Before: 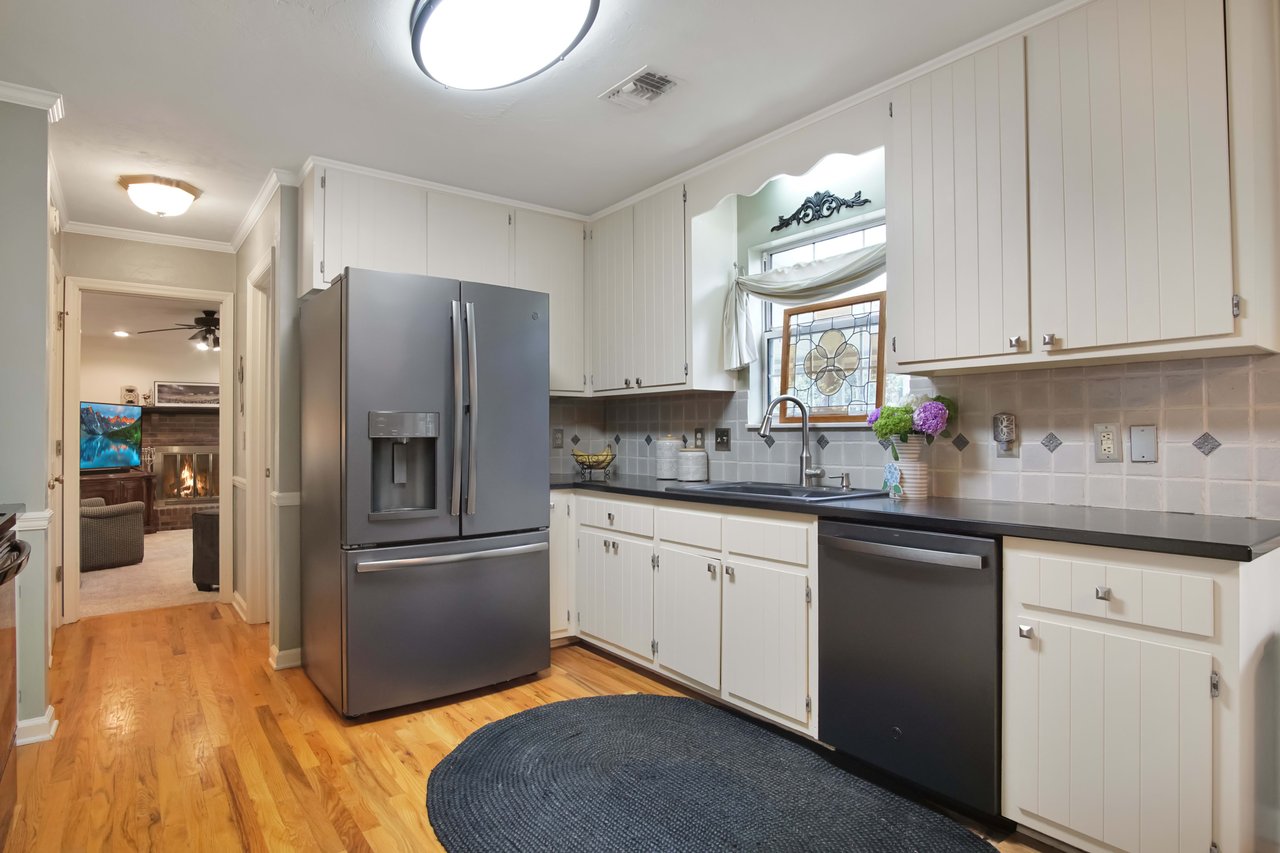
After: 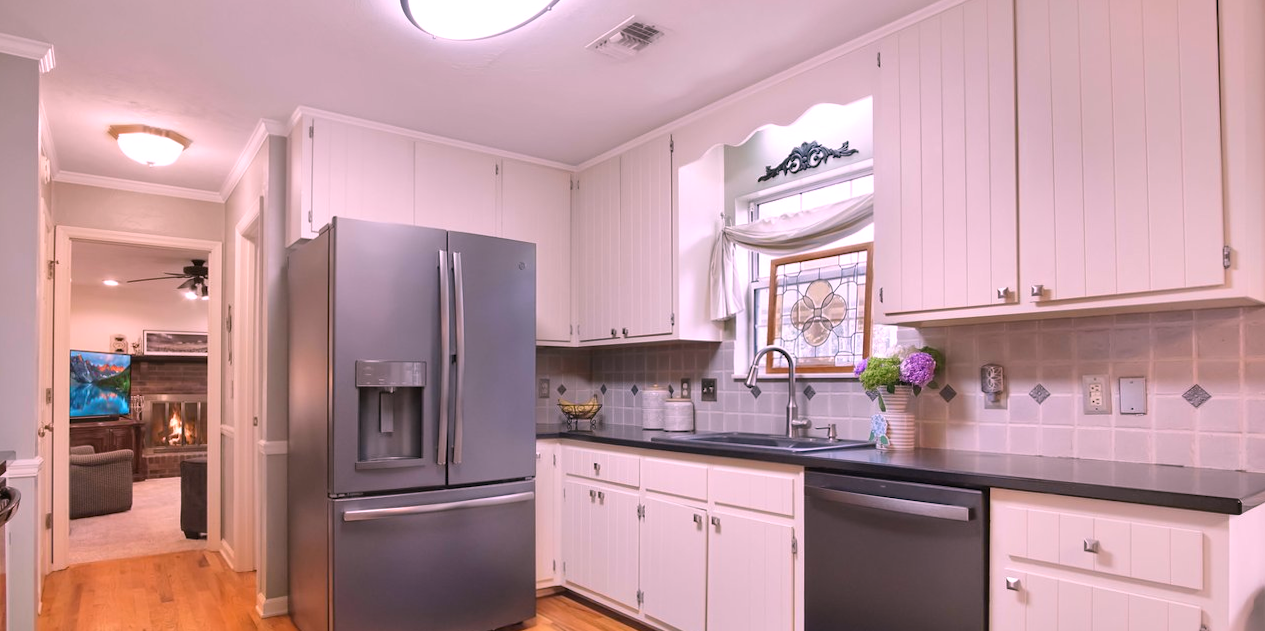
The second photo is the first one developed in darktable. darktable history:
white balance: red 1.188, blue 1.11
rotate and perspective: rotation 0.192°, lens shift (horizontal) -0.015, crop left 0.005, crop right 0.996, crop top 0.006, crop bottom 0.99
crop: left 0.387%, top 5.469%, bottom 19.809%
